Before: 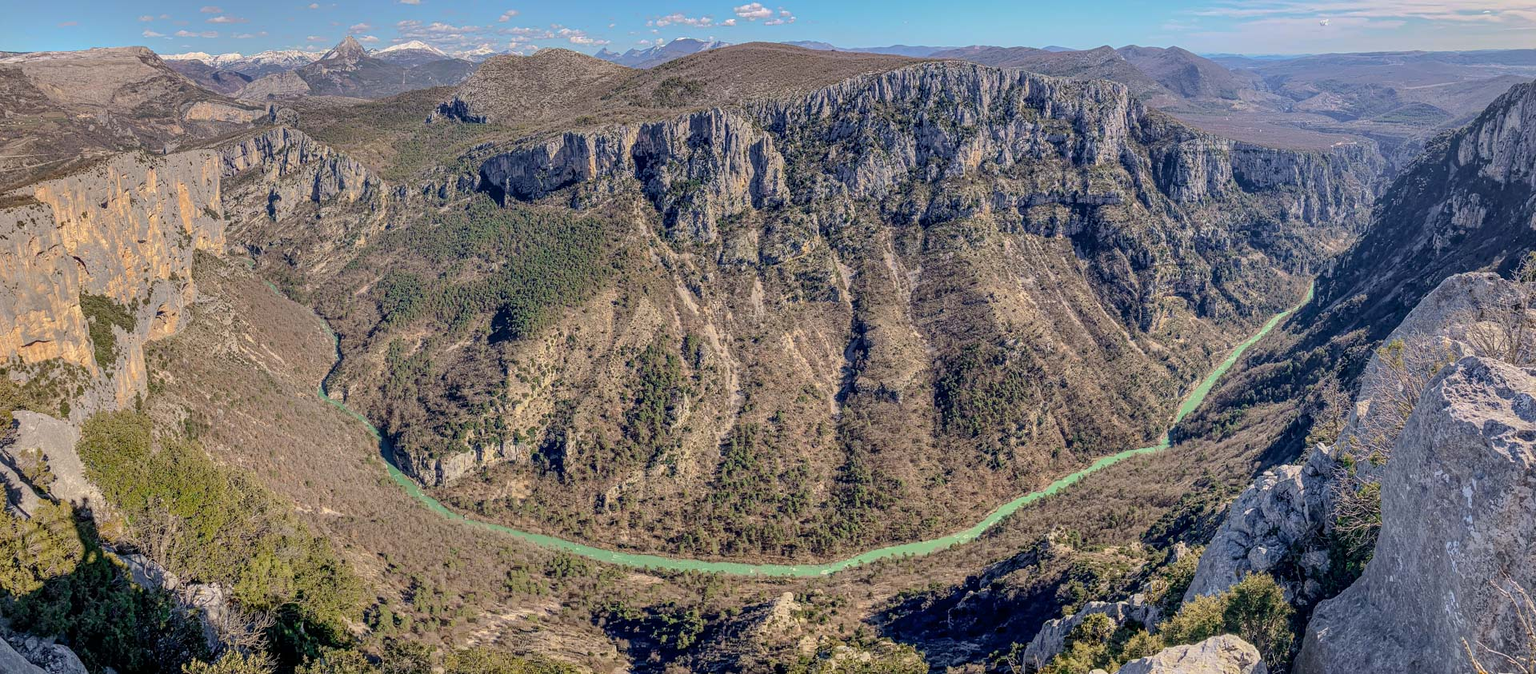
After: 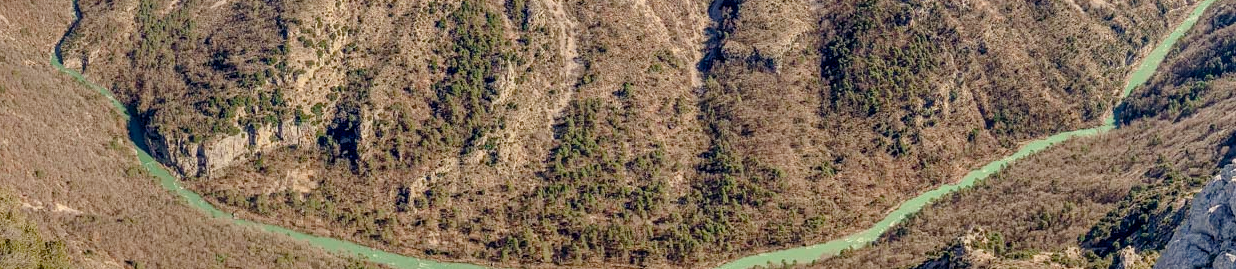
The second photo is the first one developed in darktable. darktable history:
color balance rgb: perceptual saturation grading › global saturation 20%, perceptual saturation grading › highlights -50%, perceptual saturation grading › shadows 30%
white balance: red 1.045, blue 0.932
crop: left 18.091%, top 51.13%, right 17.525%, bottom 16.85%
